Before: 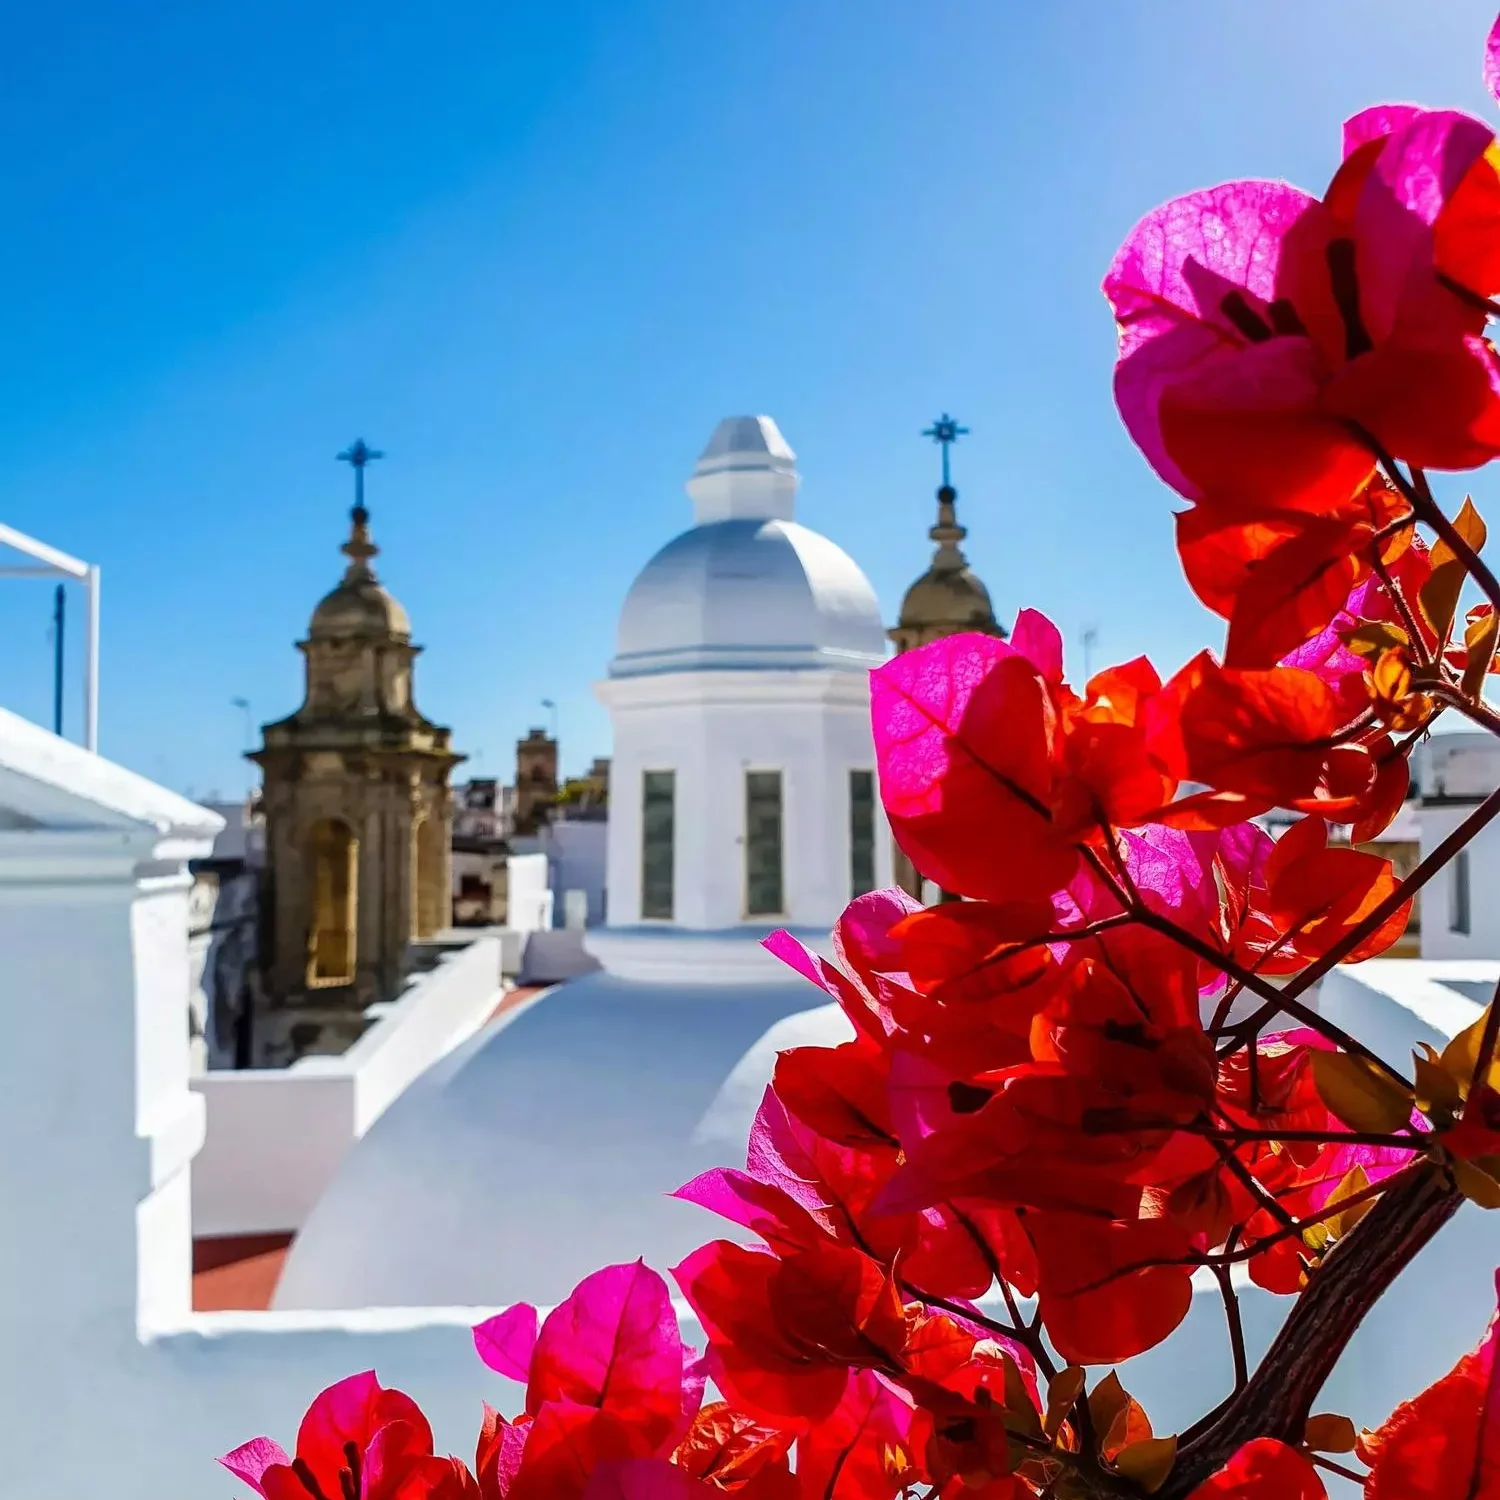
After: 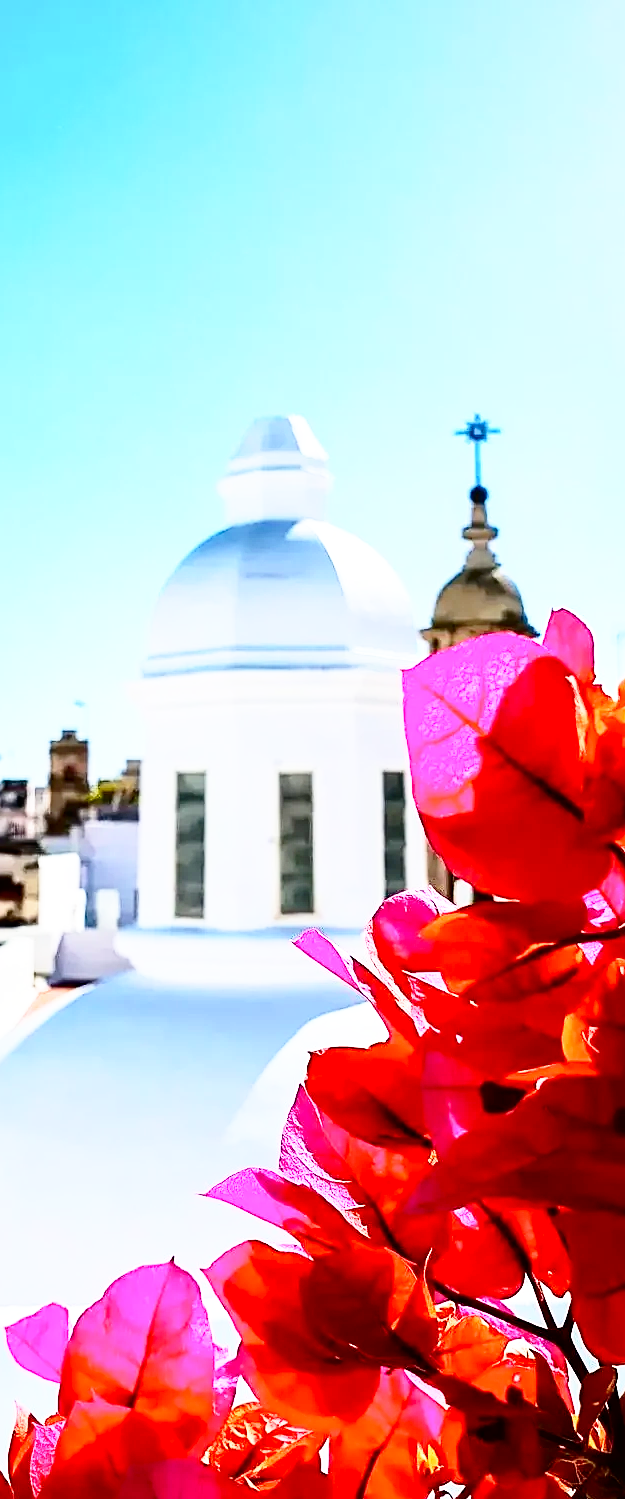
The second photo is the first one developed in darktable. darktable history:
contrast brightness saturation: contrast 0.28
base curve: curves: ch0 [(0, 0) (0.012, 0.01) (0.073, 0.168) (0.31, 0.711) (0.645, 0.957) (1, 1)], preserve colors none
crop: left 31.229%, right 27.105%
sharpen: on, module defaults
